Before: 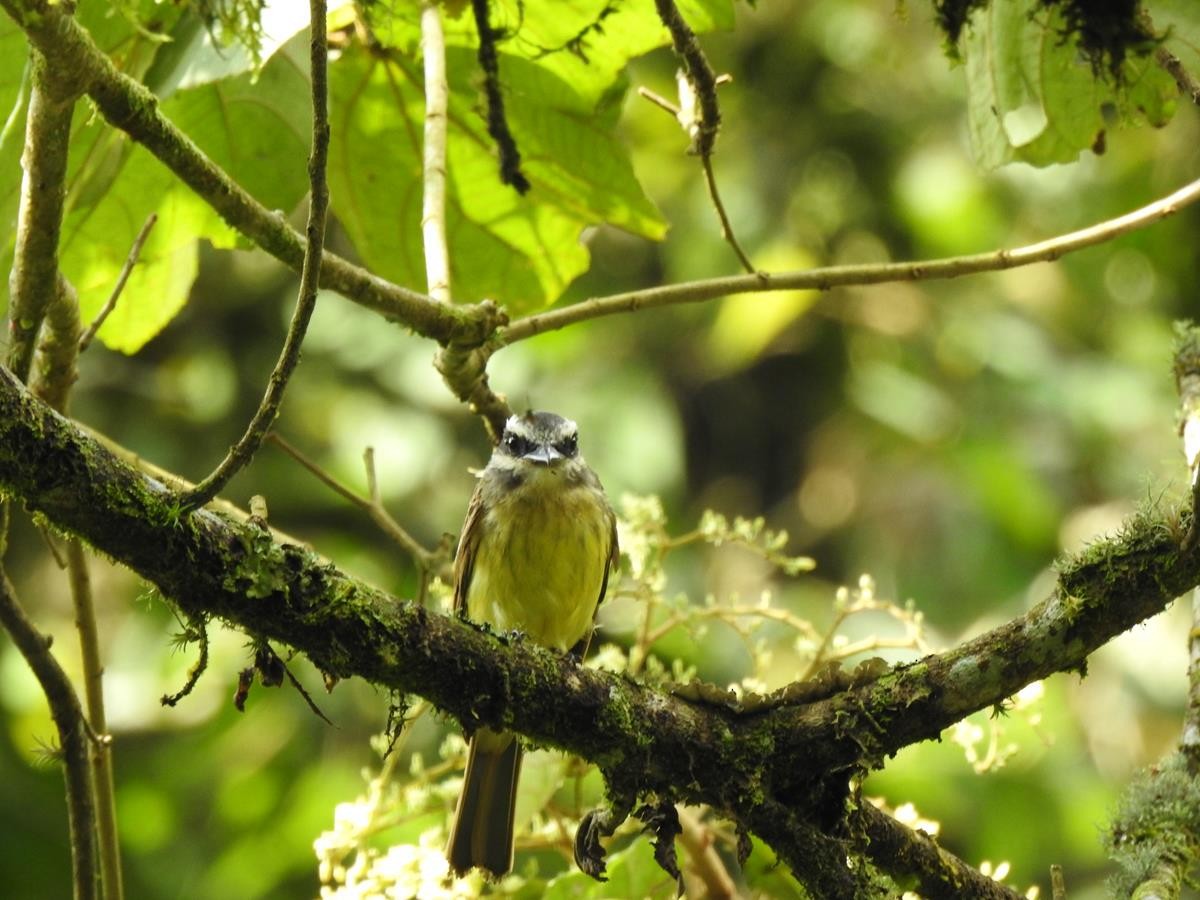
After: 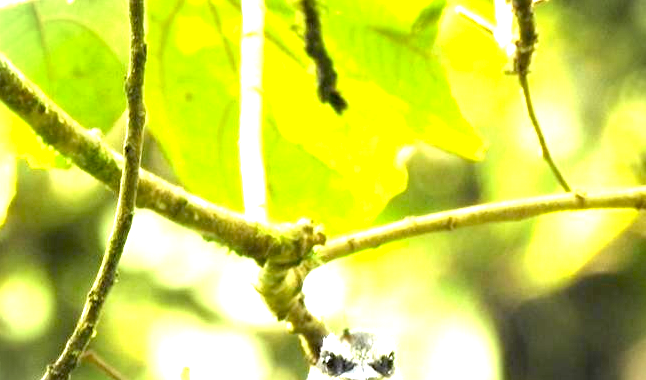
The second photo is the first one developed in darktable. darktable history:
crop: left 15.306%, top 9.065%, right 30.789%, bottom 48.638%
vignetting: fall-off start 100%, brightness -0.282, width/height ratio 1.31
exposure: black level correction 0.005, exposure 2.084 EV, compensate highlight preservation false
